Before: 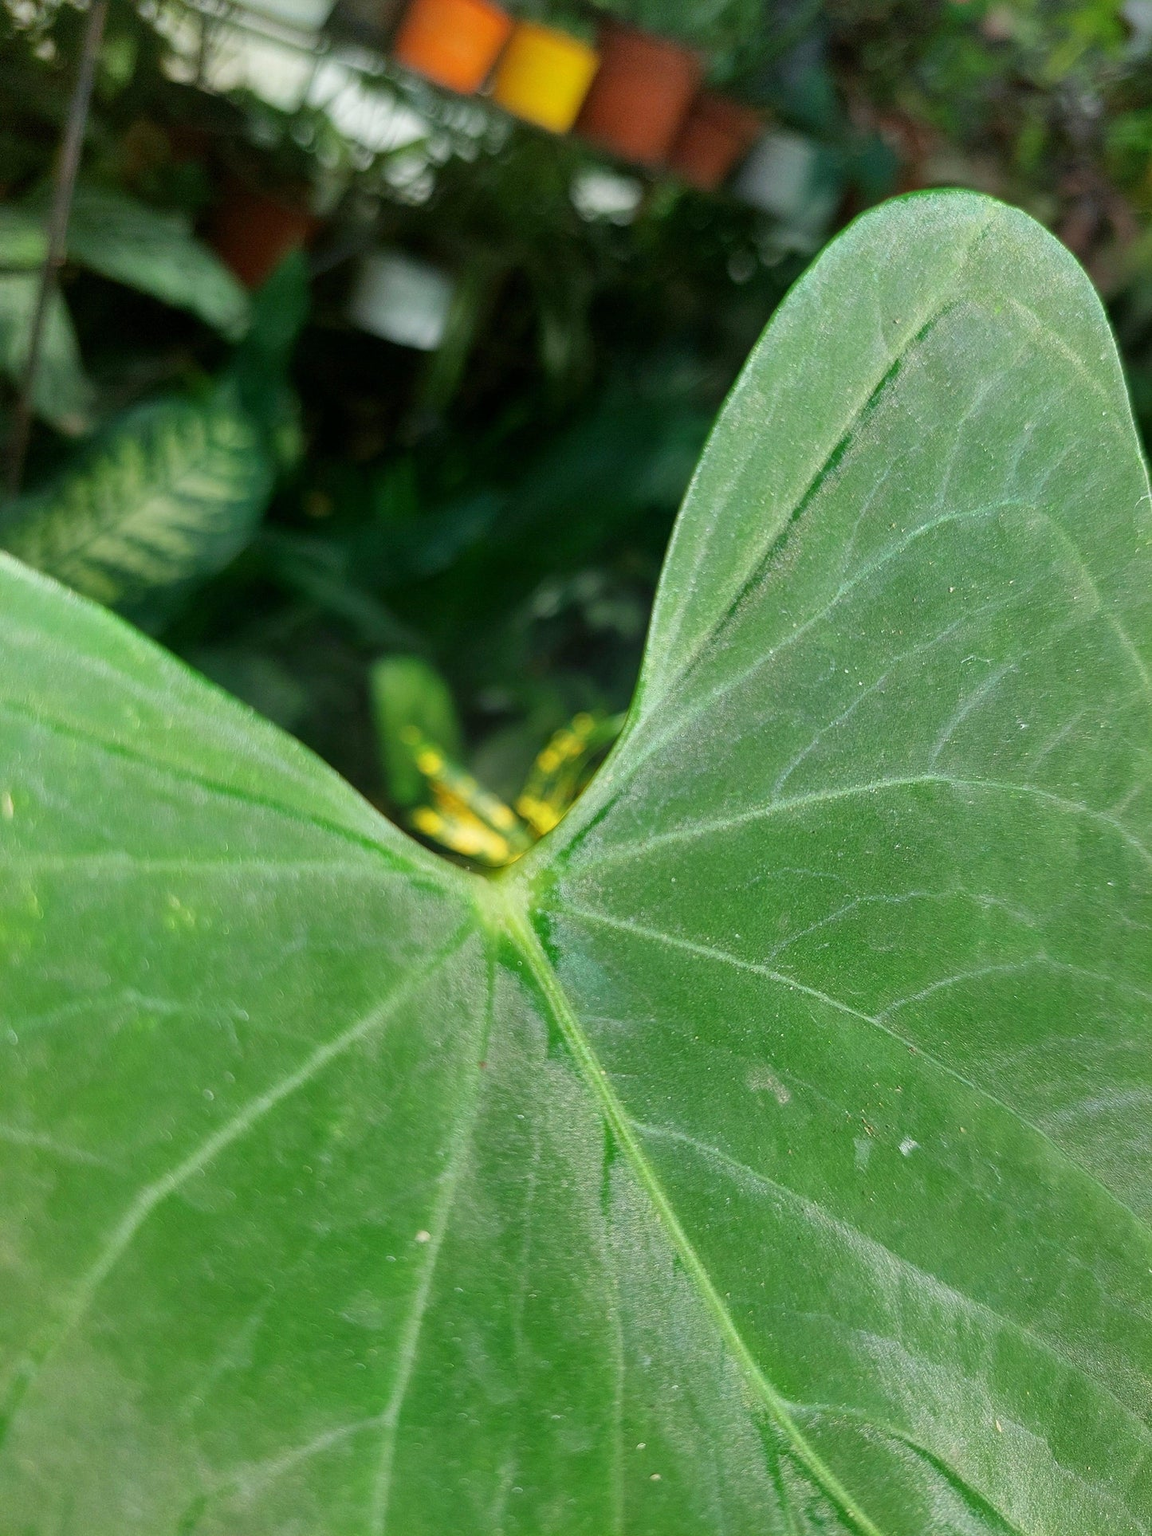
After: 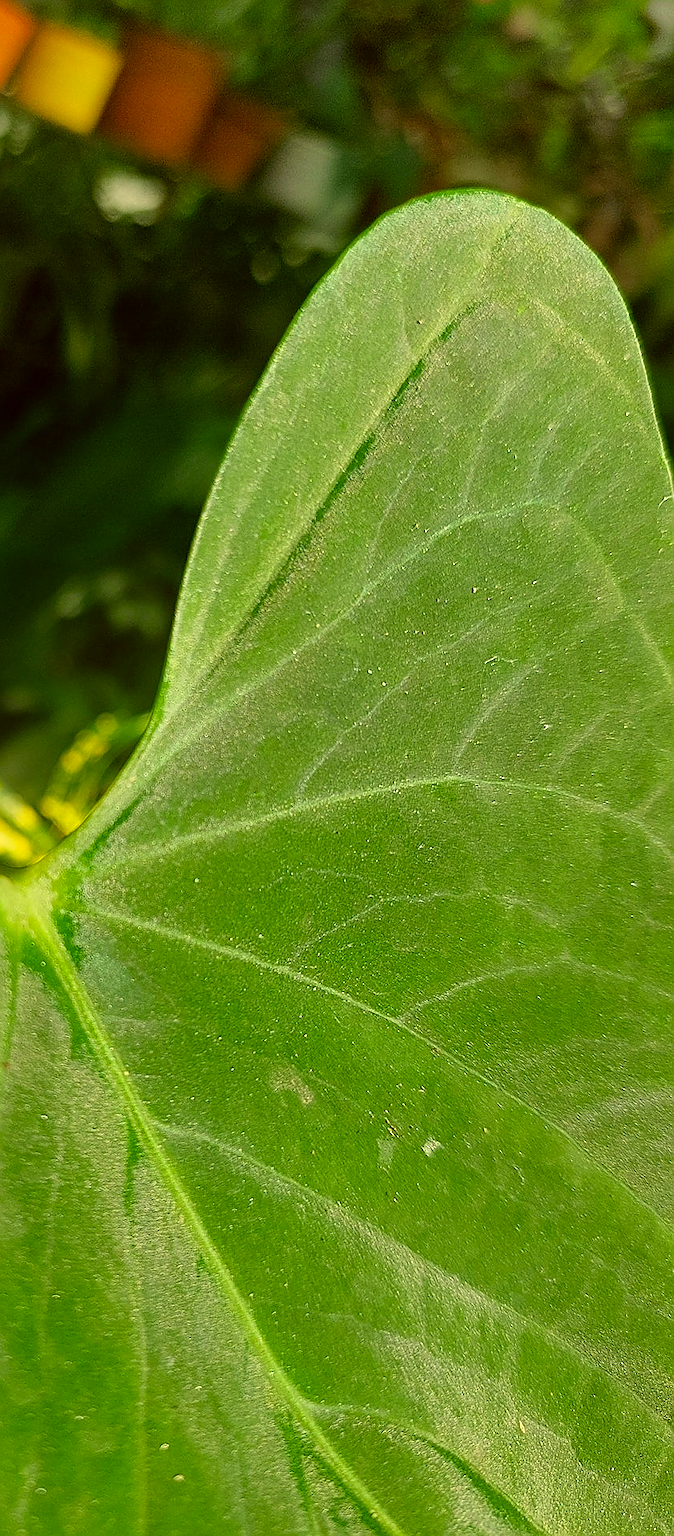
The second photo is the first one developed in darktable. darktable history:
crop: left 41.402%
color correction: highlights a* 0.162, highlights b* 29.53, shadows a* -0.162, shadows b* 21.09
sharpen: radius 1.4, amount 1.25, threshold 0.7
